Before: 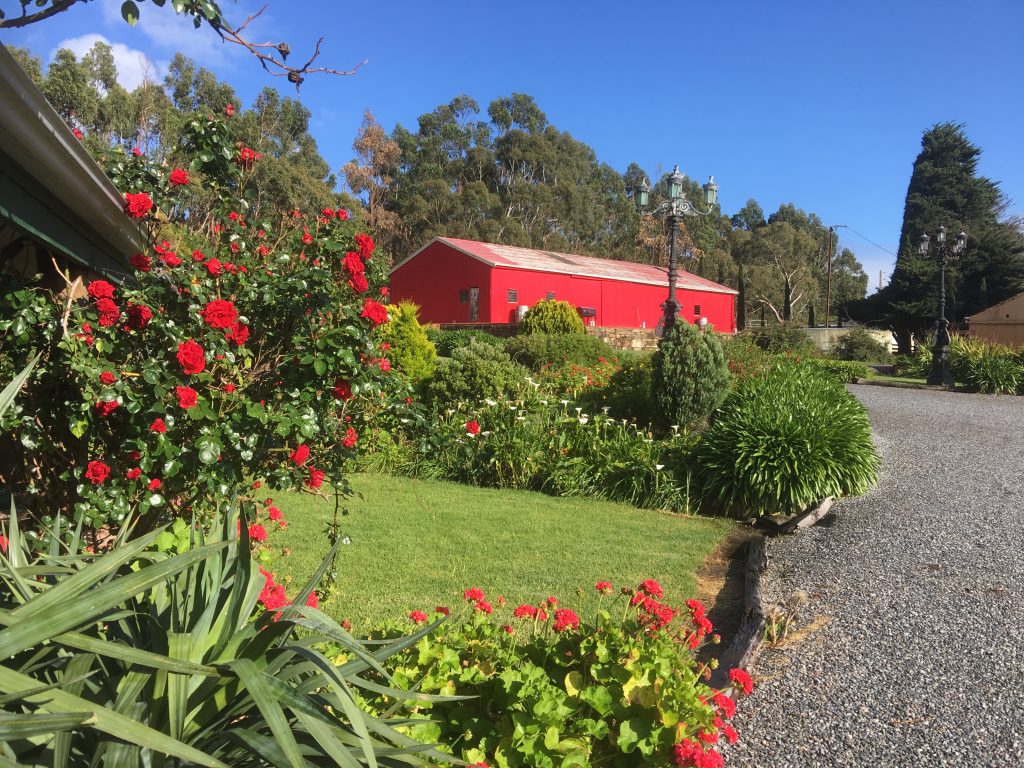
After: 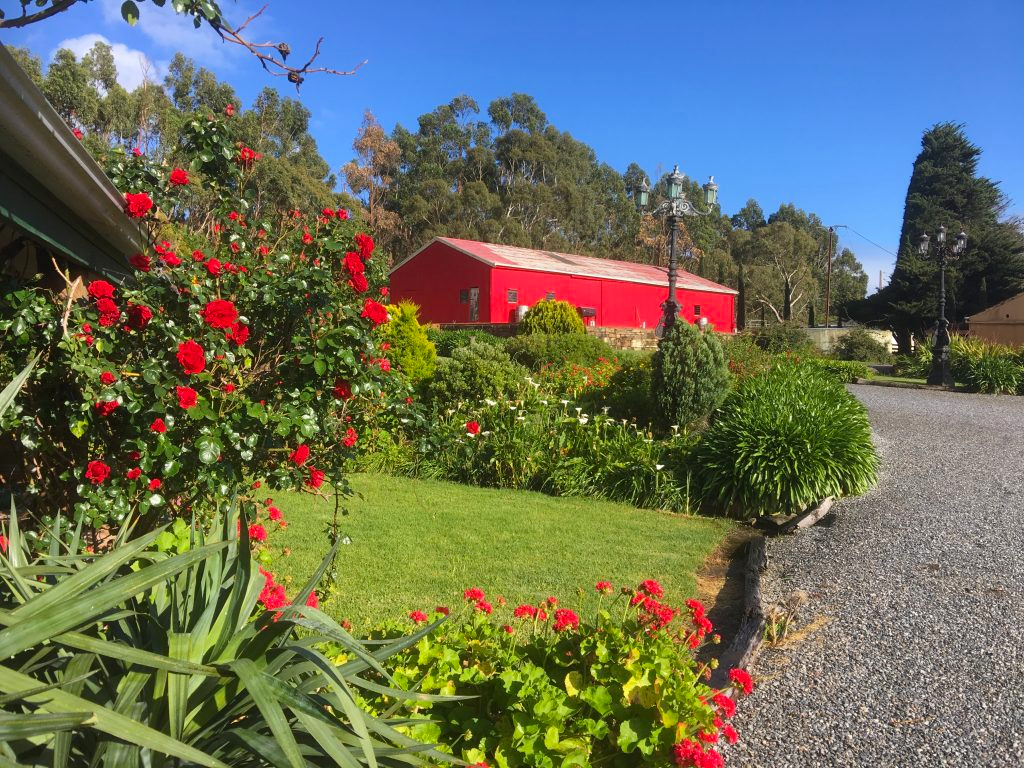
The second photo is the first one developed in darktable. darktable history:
color balance rgb: perceptual saturation grading › global saturation 14.791%
